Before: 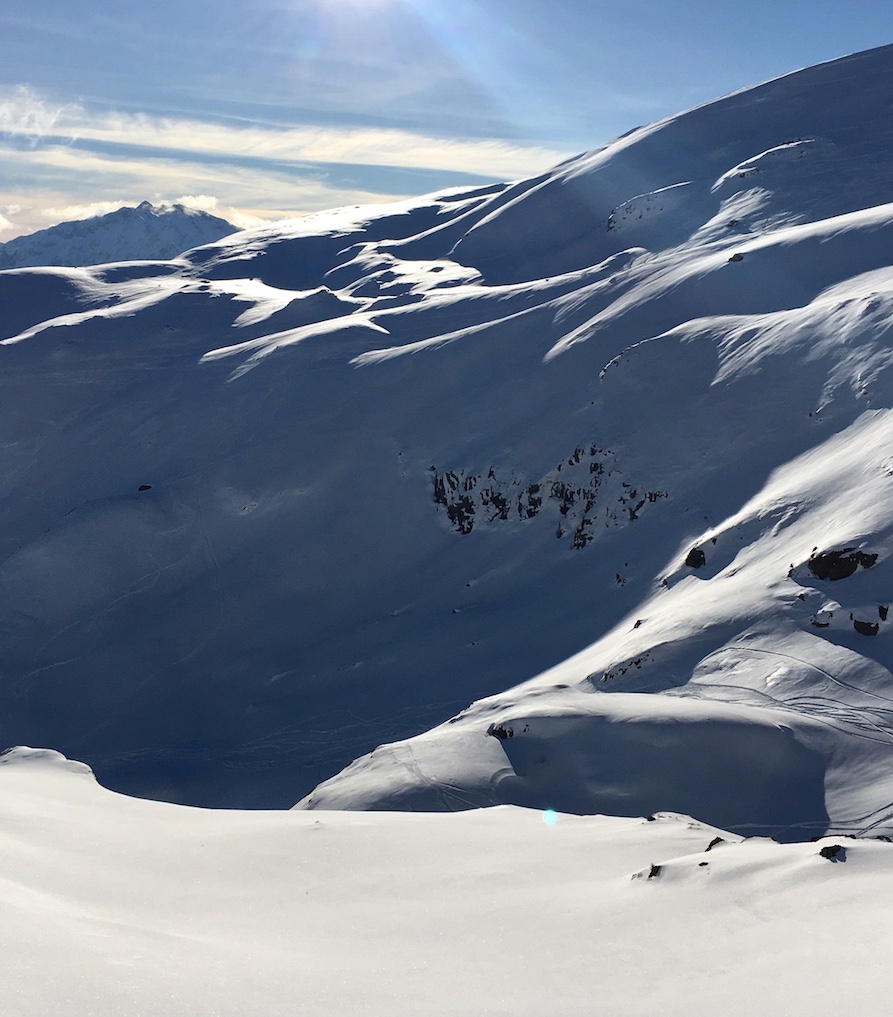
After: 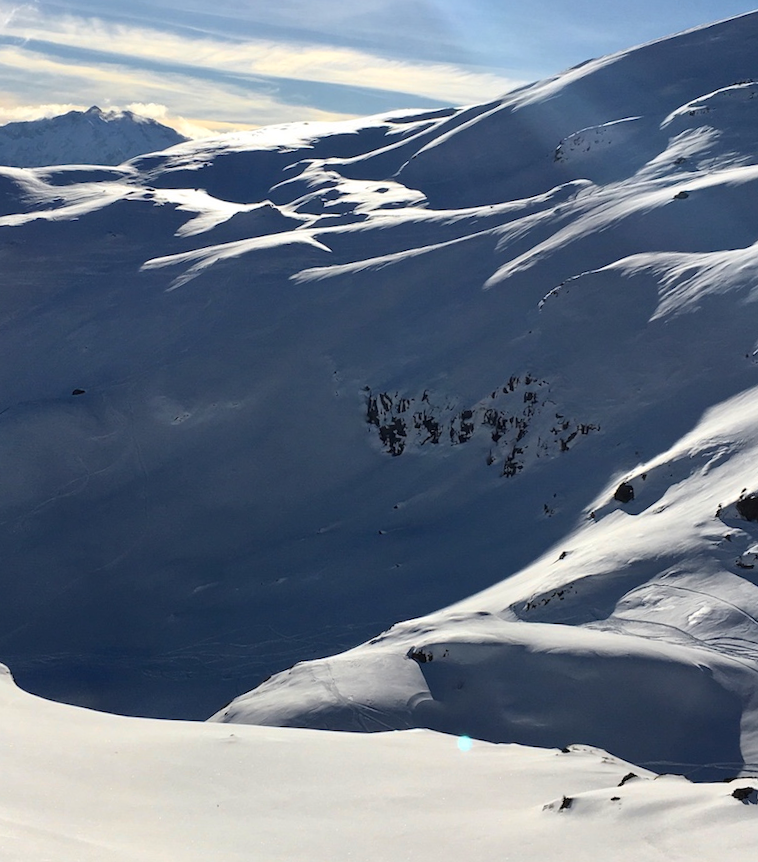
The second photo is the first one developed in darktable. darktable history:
crop and rotate: angle -3.18°, left 5.028%, top 5.204%, right 4.794%, bottom 4.751%
color zones: curves: ch0 [(0.224, 0.526) (0.75, 0.5)]; ch1 [(0.055, 0.526) (0.224, 0.761) (0.377, 0.526) (0.75, 0.5)]
